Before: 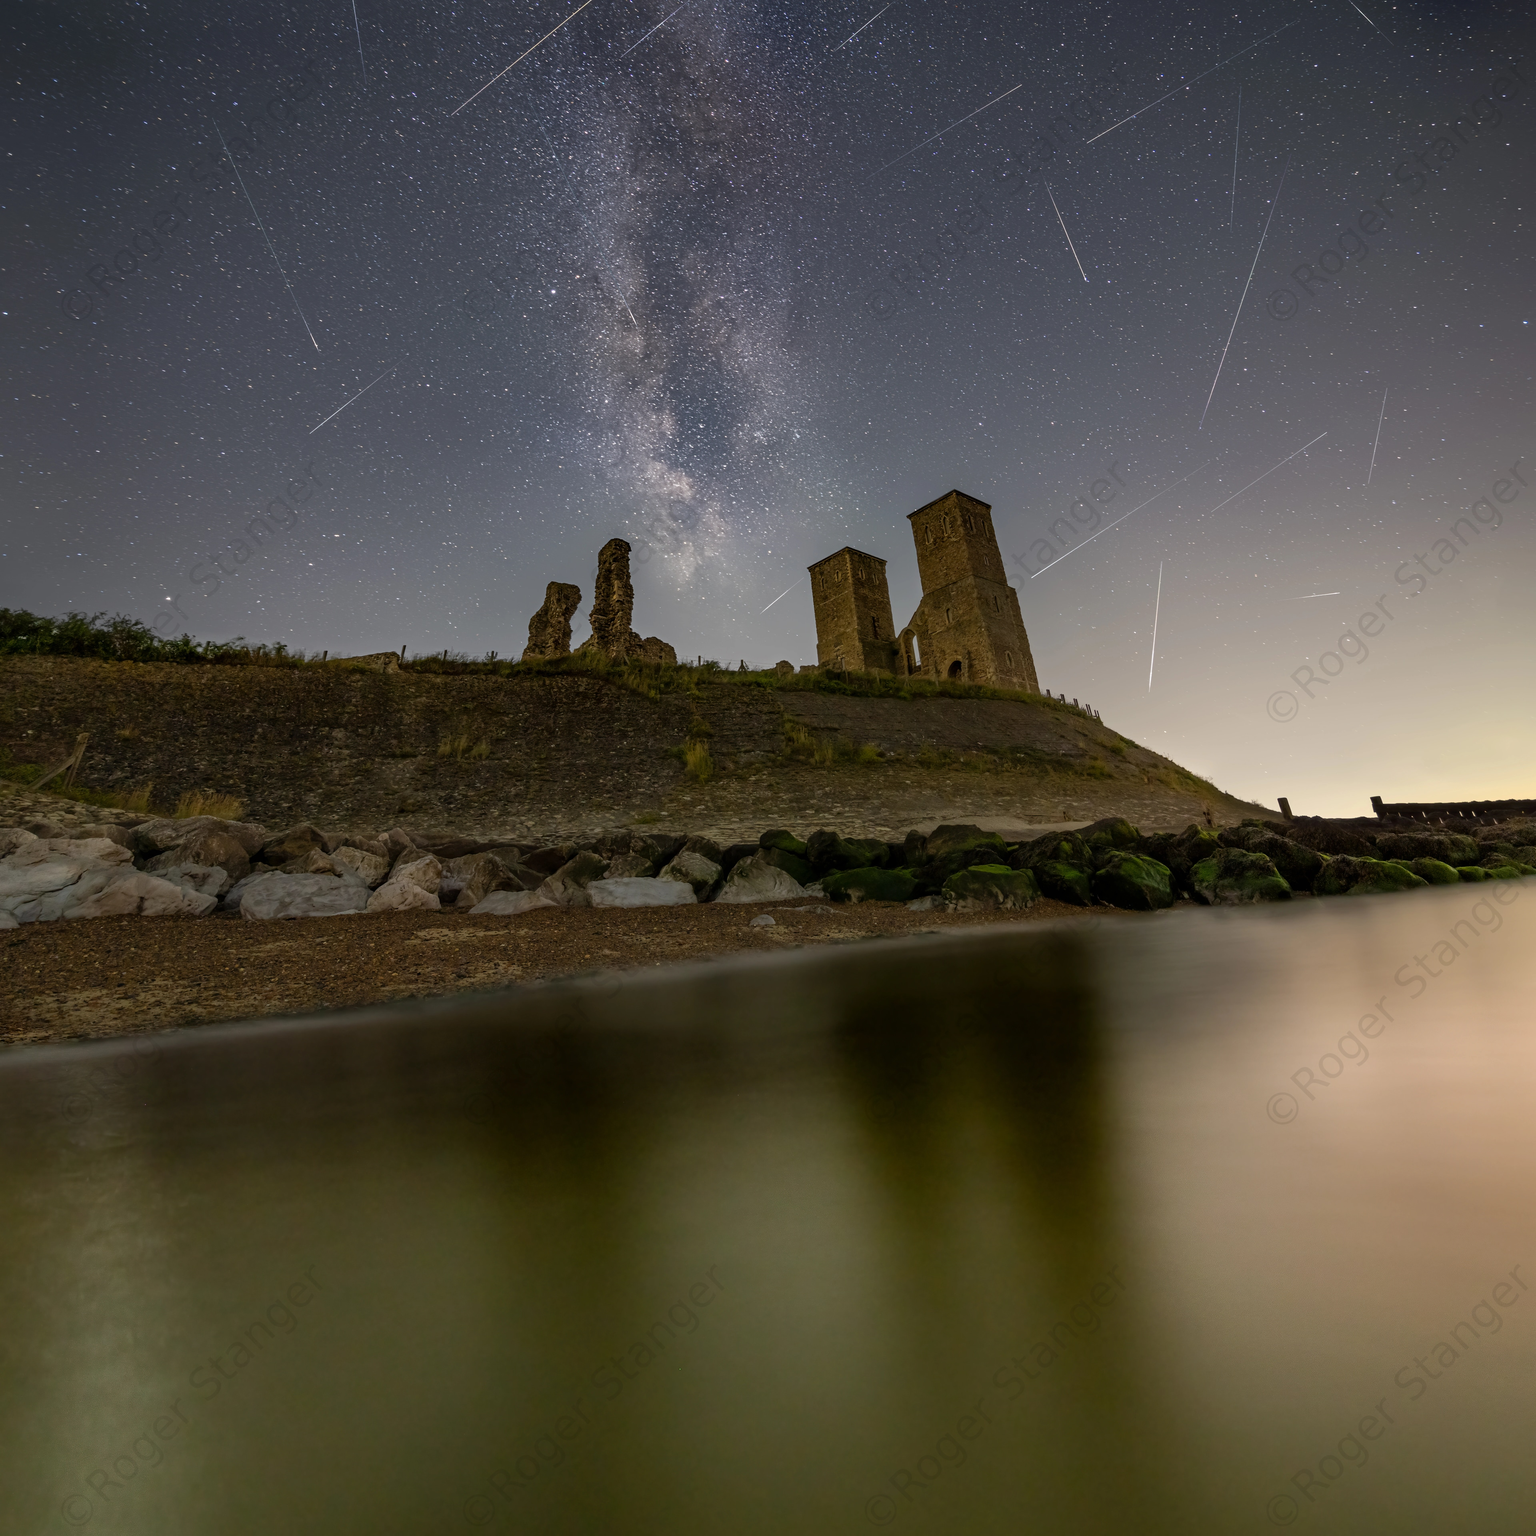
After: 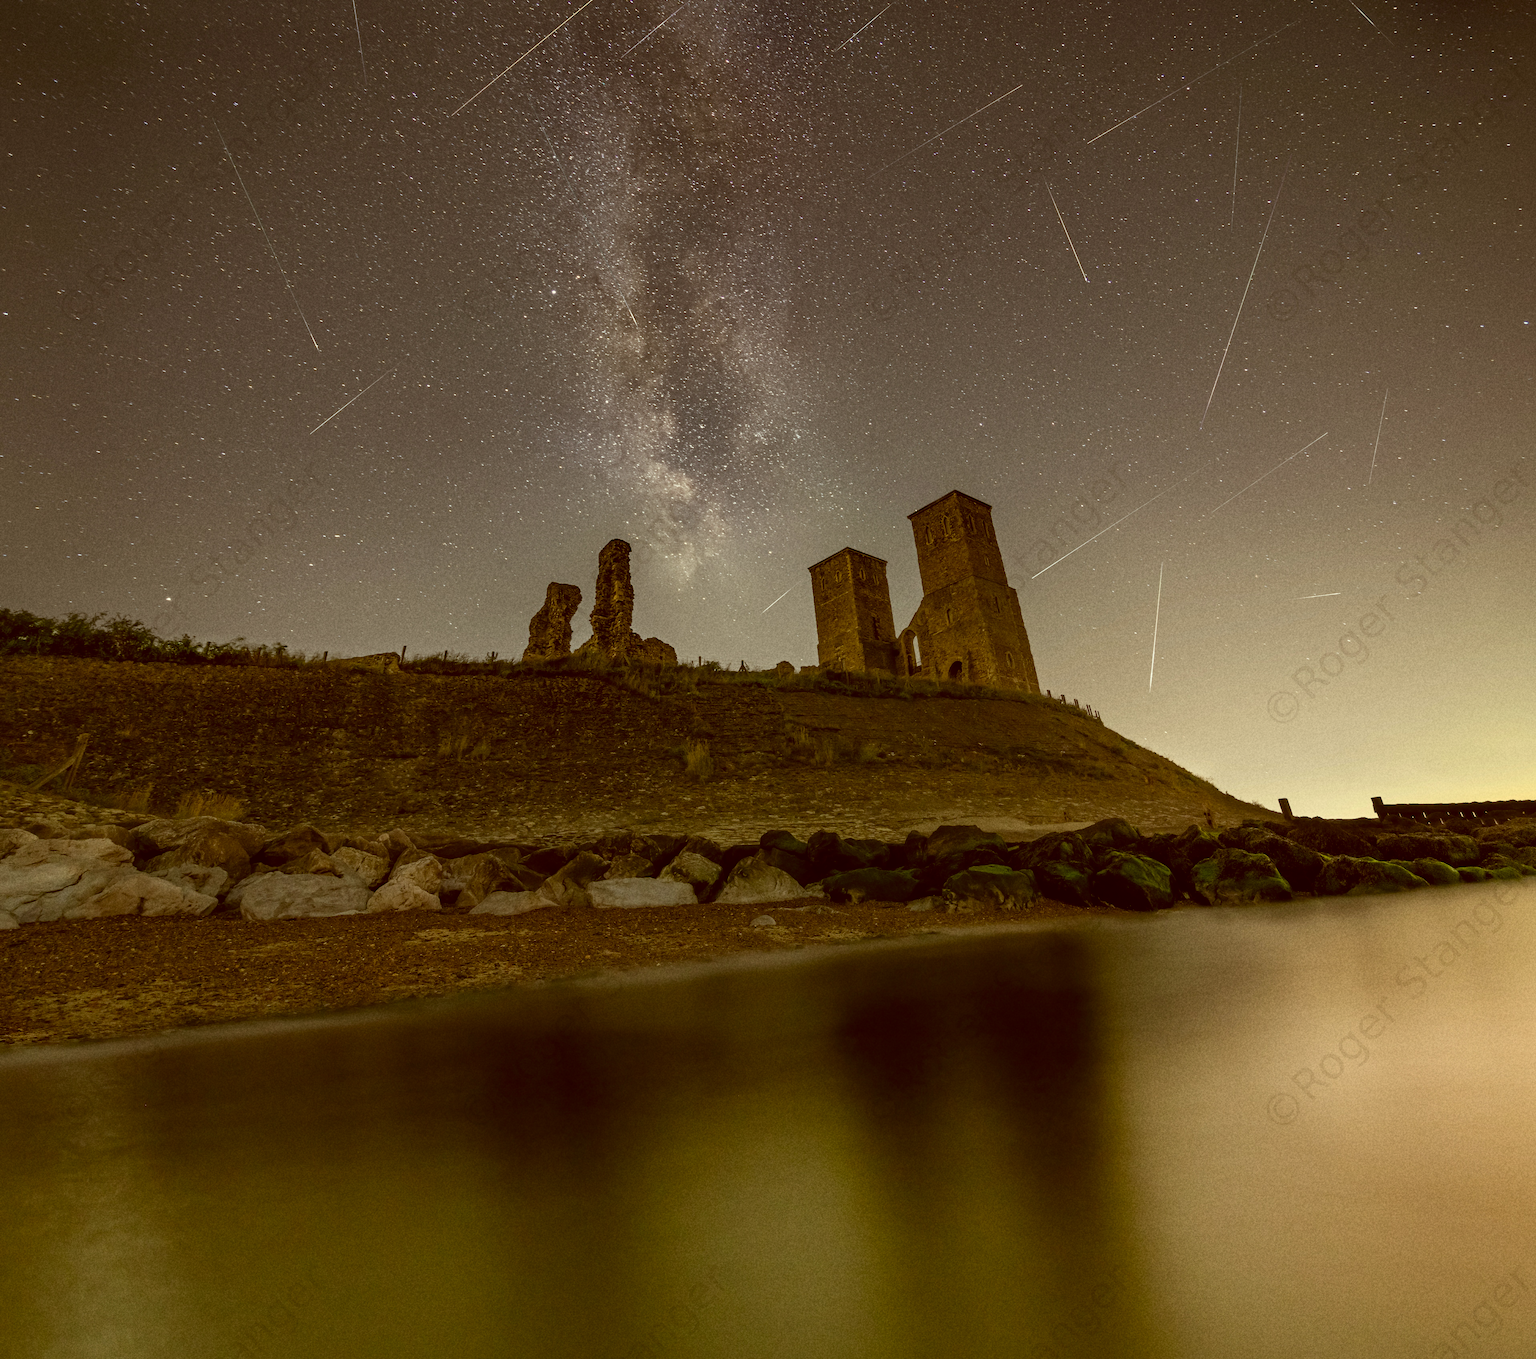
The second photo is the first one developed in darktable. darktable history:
color correction: highlights a* -5.94, highlights b* 9.48, shadows a* 10.12, shadows b* 23.94
grain: strength 26%
crop and rotate: top 0%, bottom 11.49%
white balance: red 1.009, blue 0.985
